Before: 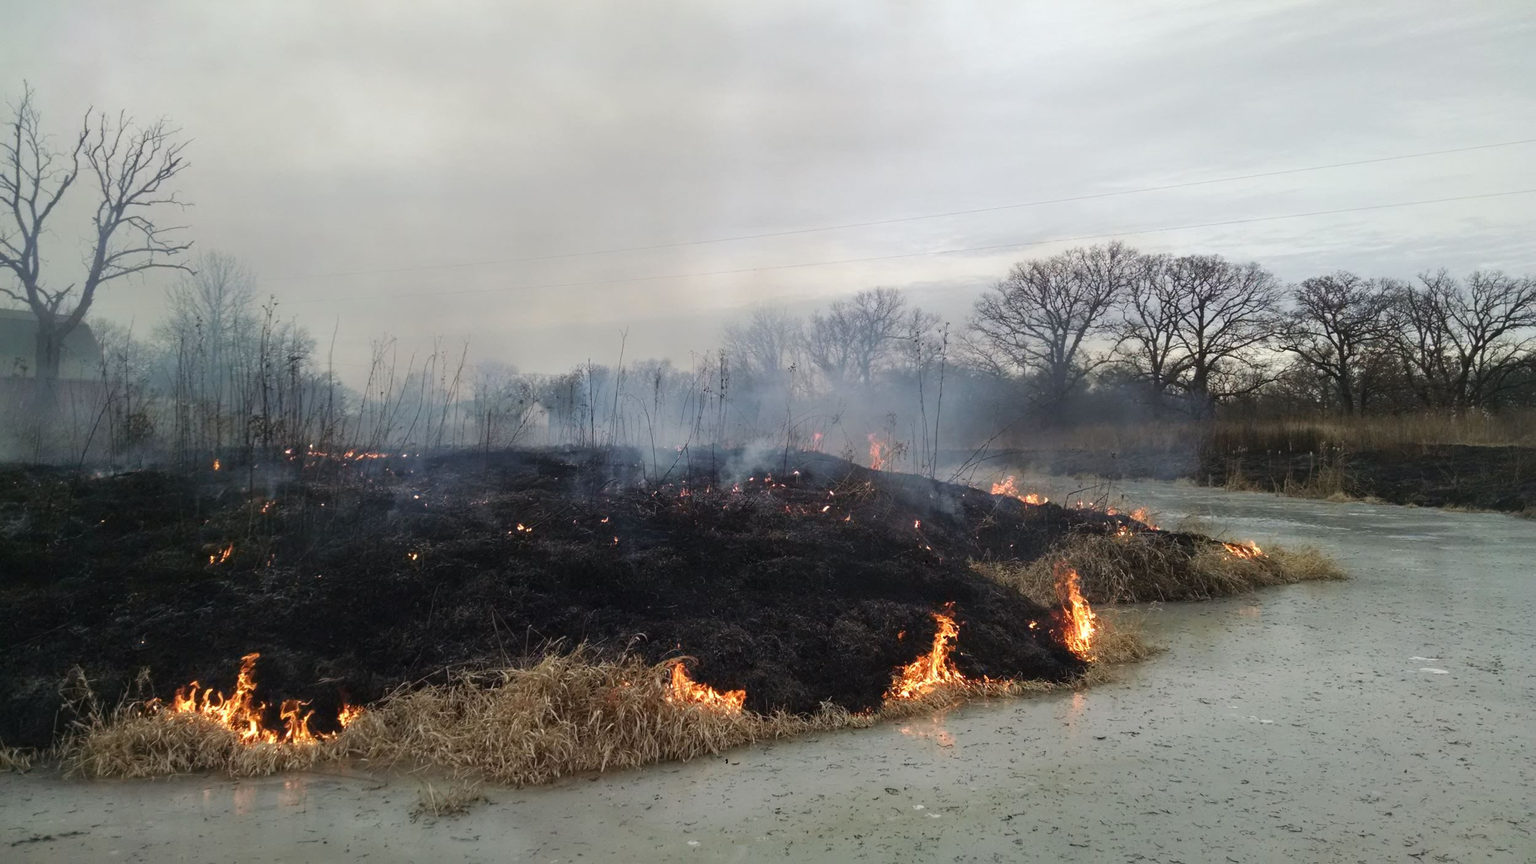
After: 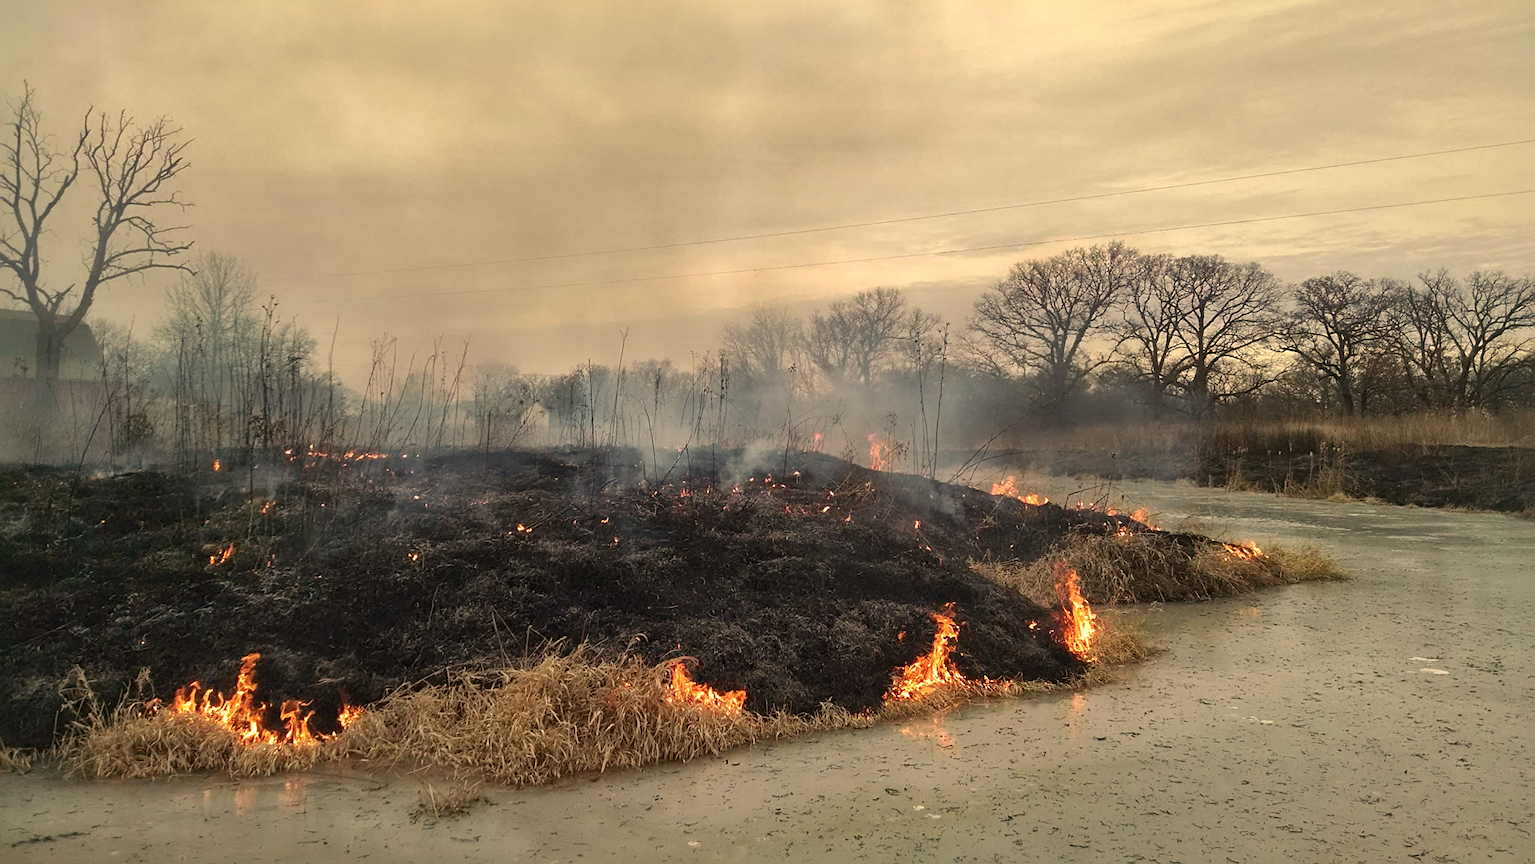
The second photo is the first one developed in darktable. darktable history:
local contrast: mode bilateral grid, contrast 20, coarseness 50, detail 130%, midtone range 0.2
sharpen: on, module defaults
shadows and highlights: on, module defaults
white balance: red 1.138, green 0.996, blue 0.812
